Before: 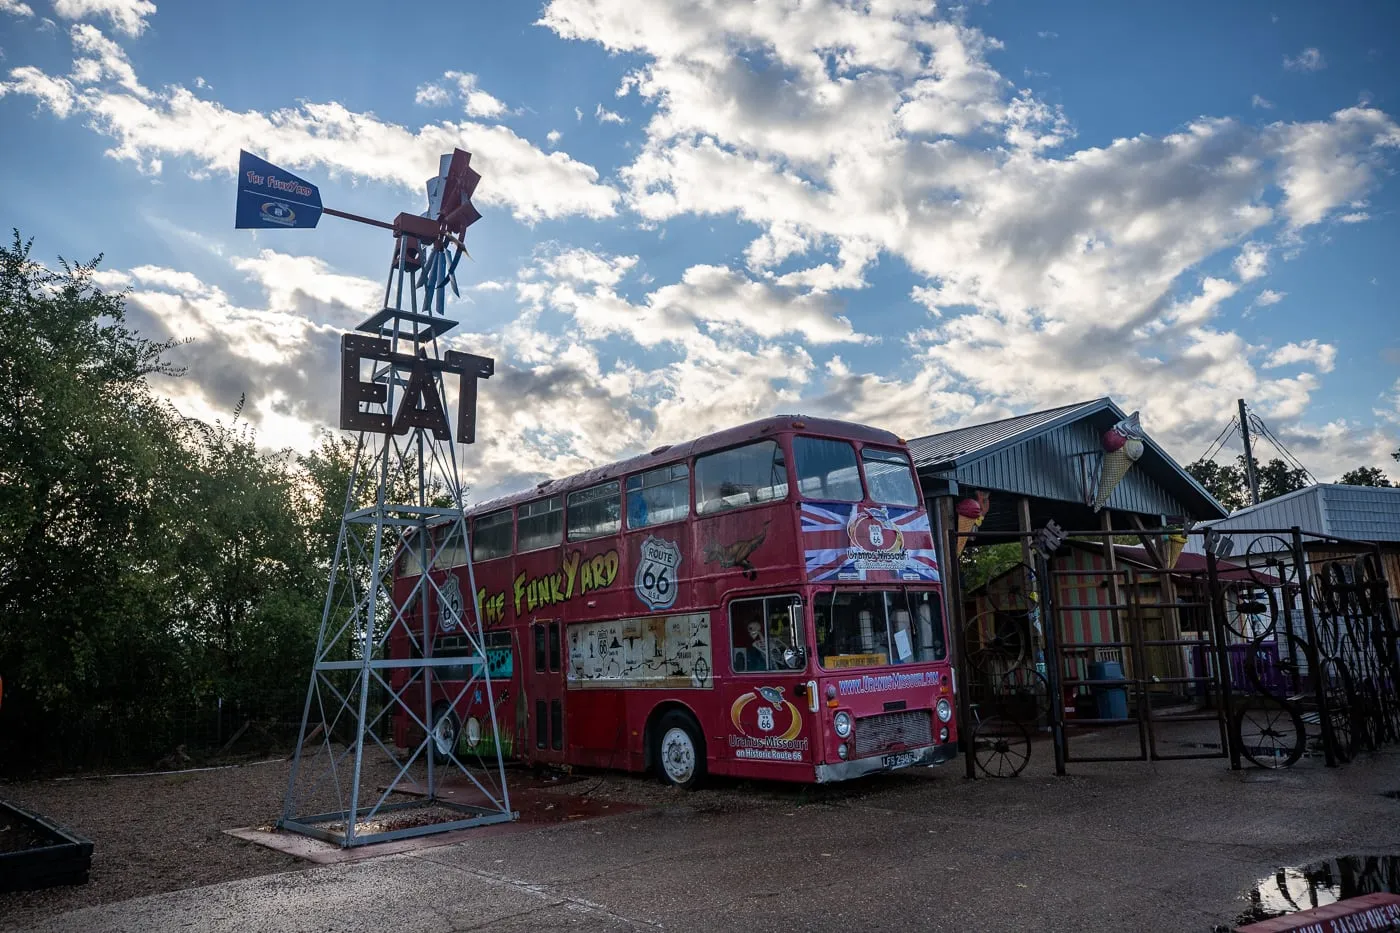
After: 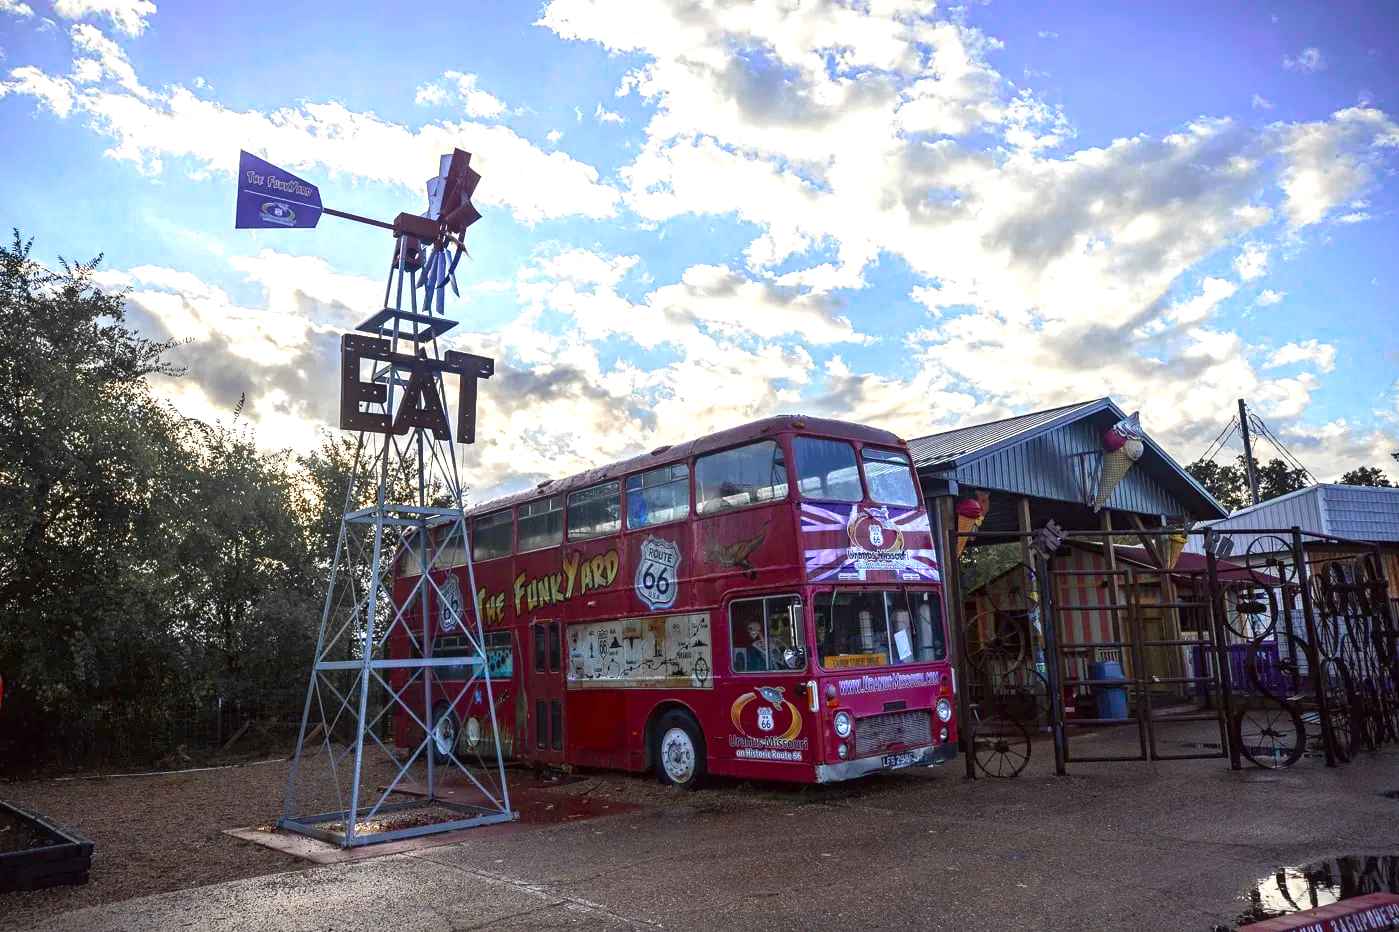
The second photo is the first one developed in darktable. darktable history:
tone equalizer: -8 EV 0.289 EV, -7 EV 0.422 EV, -6 EV 0.45 EV, -5 EV 0.235 EV, -3 EV -0.279 EV, -2 EV -0.392 EV, -1 EV -0.415 EV, +0 EV -0.269 EV
exposure: black level correction 0, exposure 0.906 EV, compensate highlight preservation false
color correction: highlights a* -1.09, highlights b* 4.6, shadows a* 3.51
crop: left 0.067%
color zones: curves: ch0 [(0, 0.363) (0.128, 0.373) (0.25, 0.5) (0.402, 0.407) (0.521, 0.525) (0.63, 0.559) (0.729, 0.662) (0.867, 0.471)]; ch1 [(0, 0.515) (0.136, 0.618) (0.25, 0.5) (0.378, 0) (0.516, 0) (0.622, 0.593) (0.737, 0.819) (0.87, 0.593)]; ch2 [(0, 0.529) (0.128, 0.471) (0.282, 0.451) (0.386, 0.662) (0.516, 0.525) (0.633, 0.554) (0.75, 0.62) (0.875, 0.441)]
